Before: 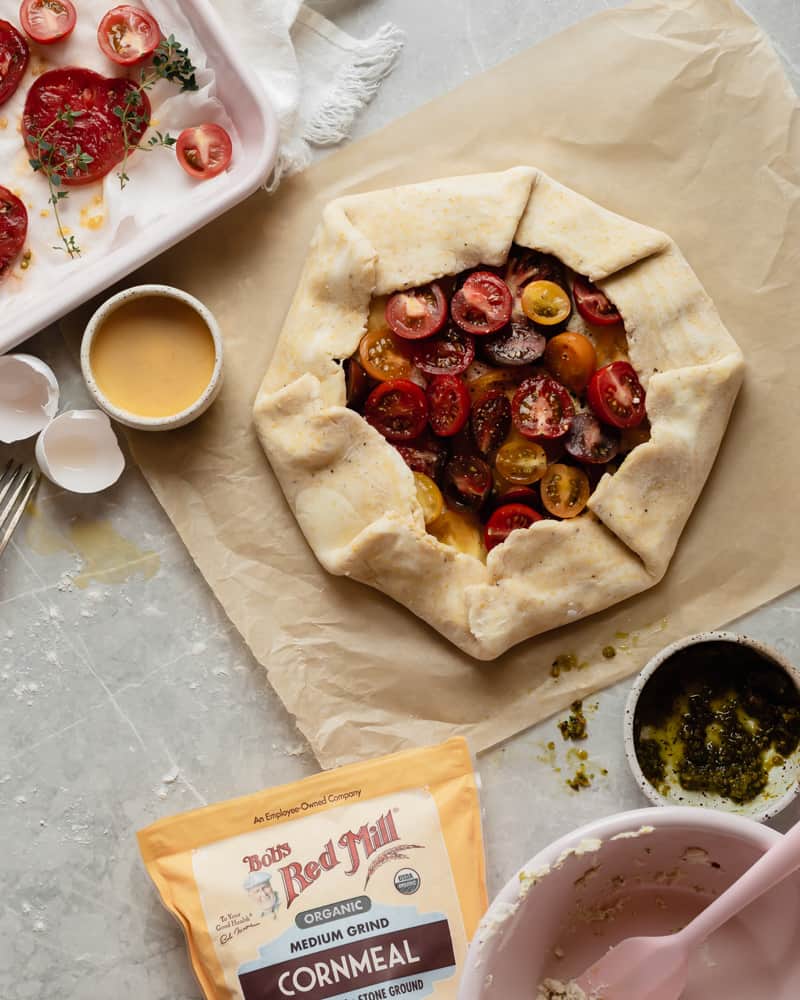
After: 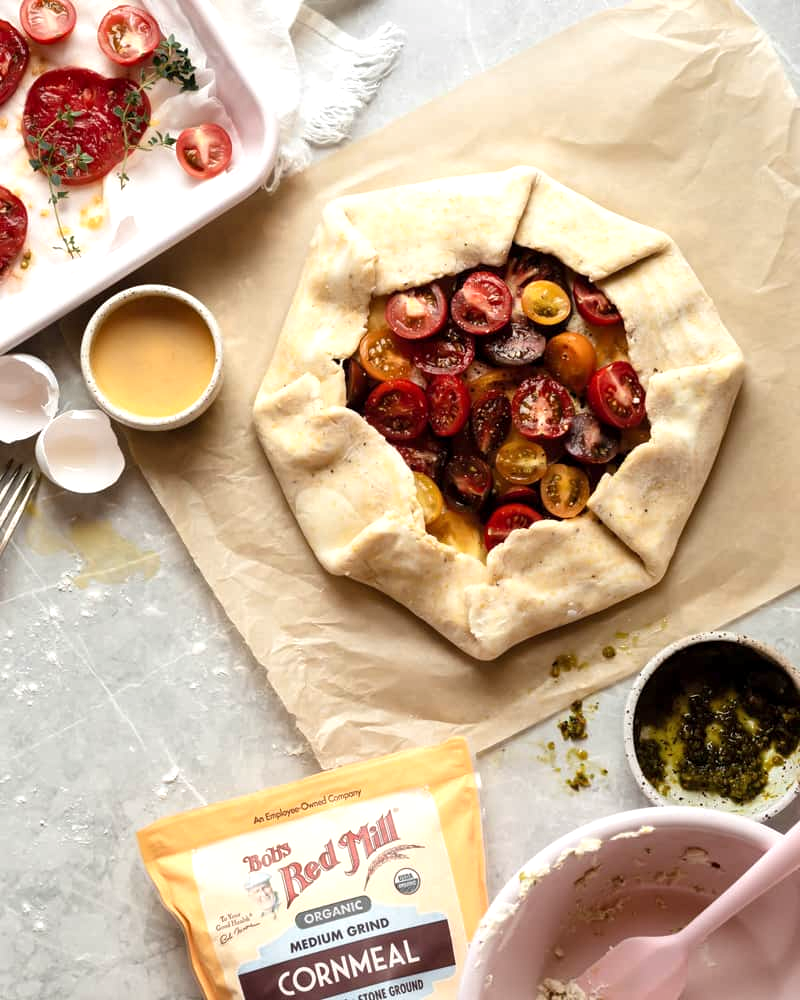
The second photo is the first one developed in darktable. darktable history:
exposure: exposure 0.508 EV, compensate highlight preservation false
local contrast: highlights 106%, shadows 100%, detail 120%, midtone range 0.2
